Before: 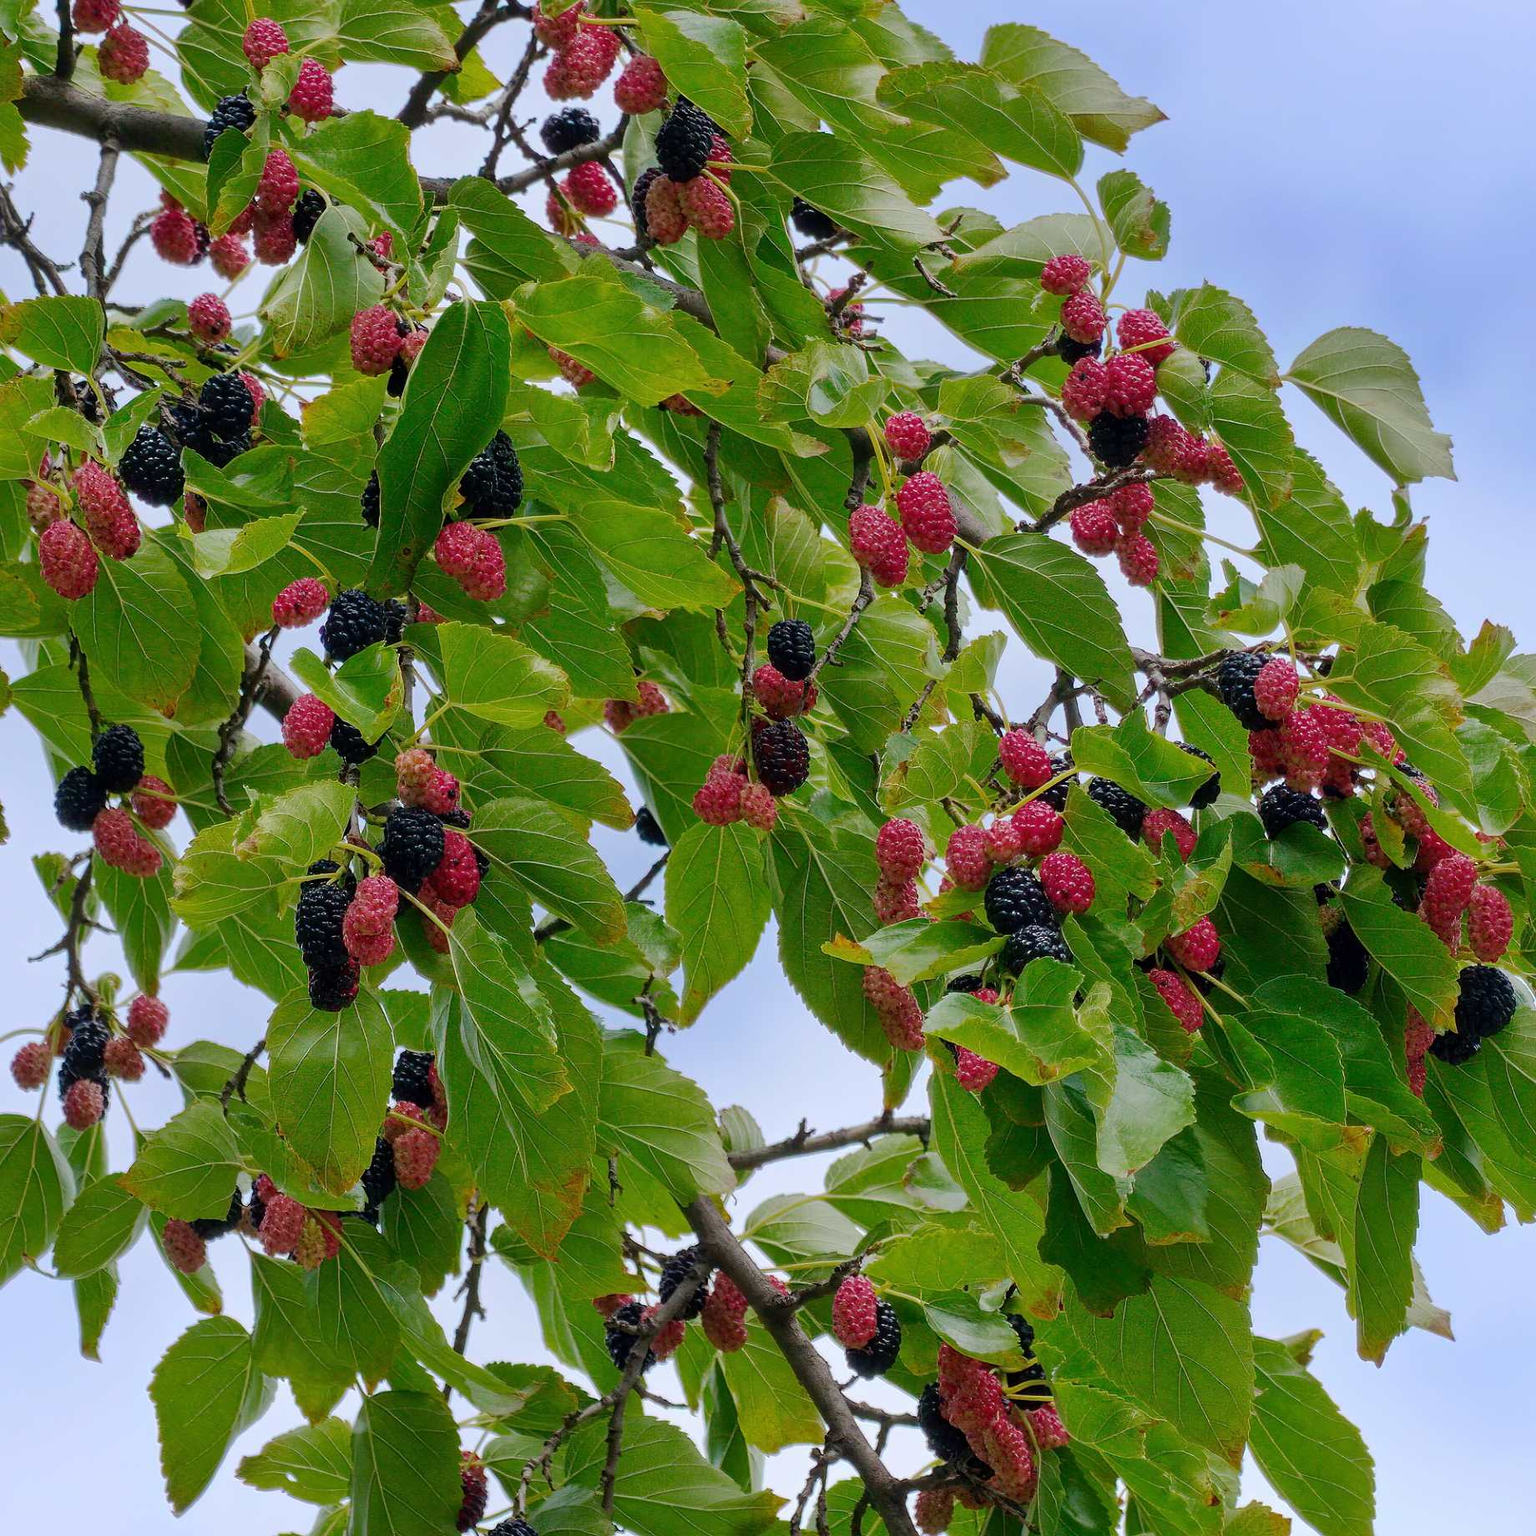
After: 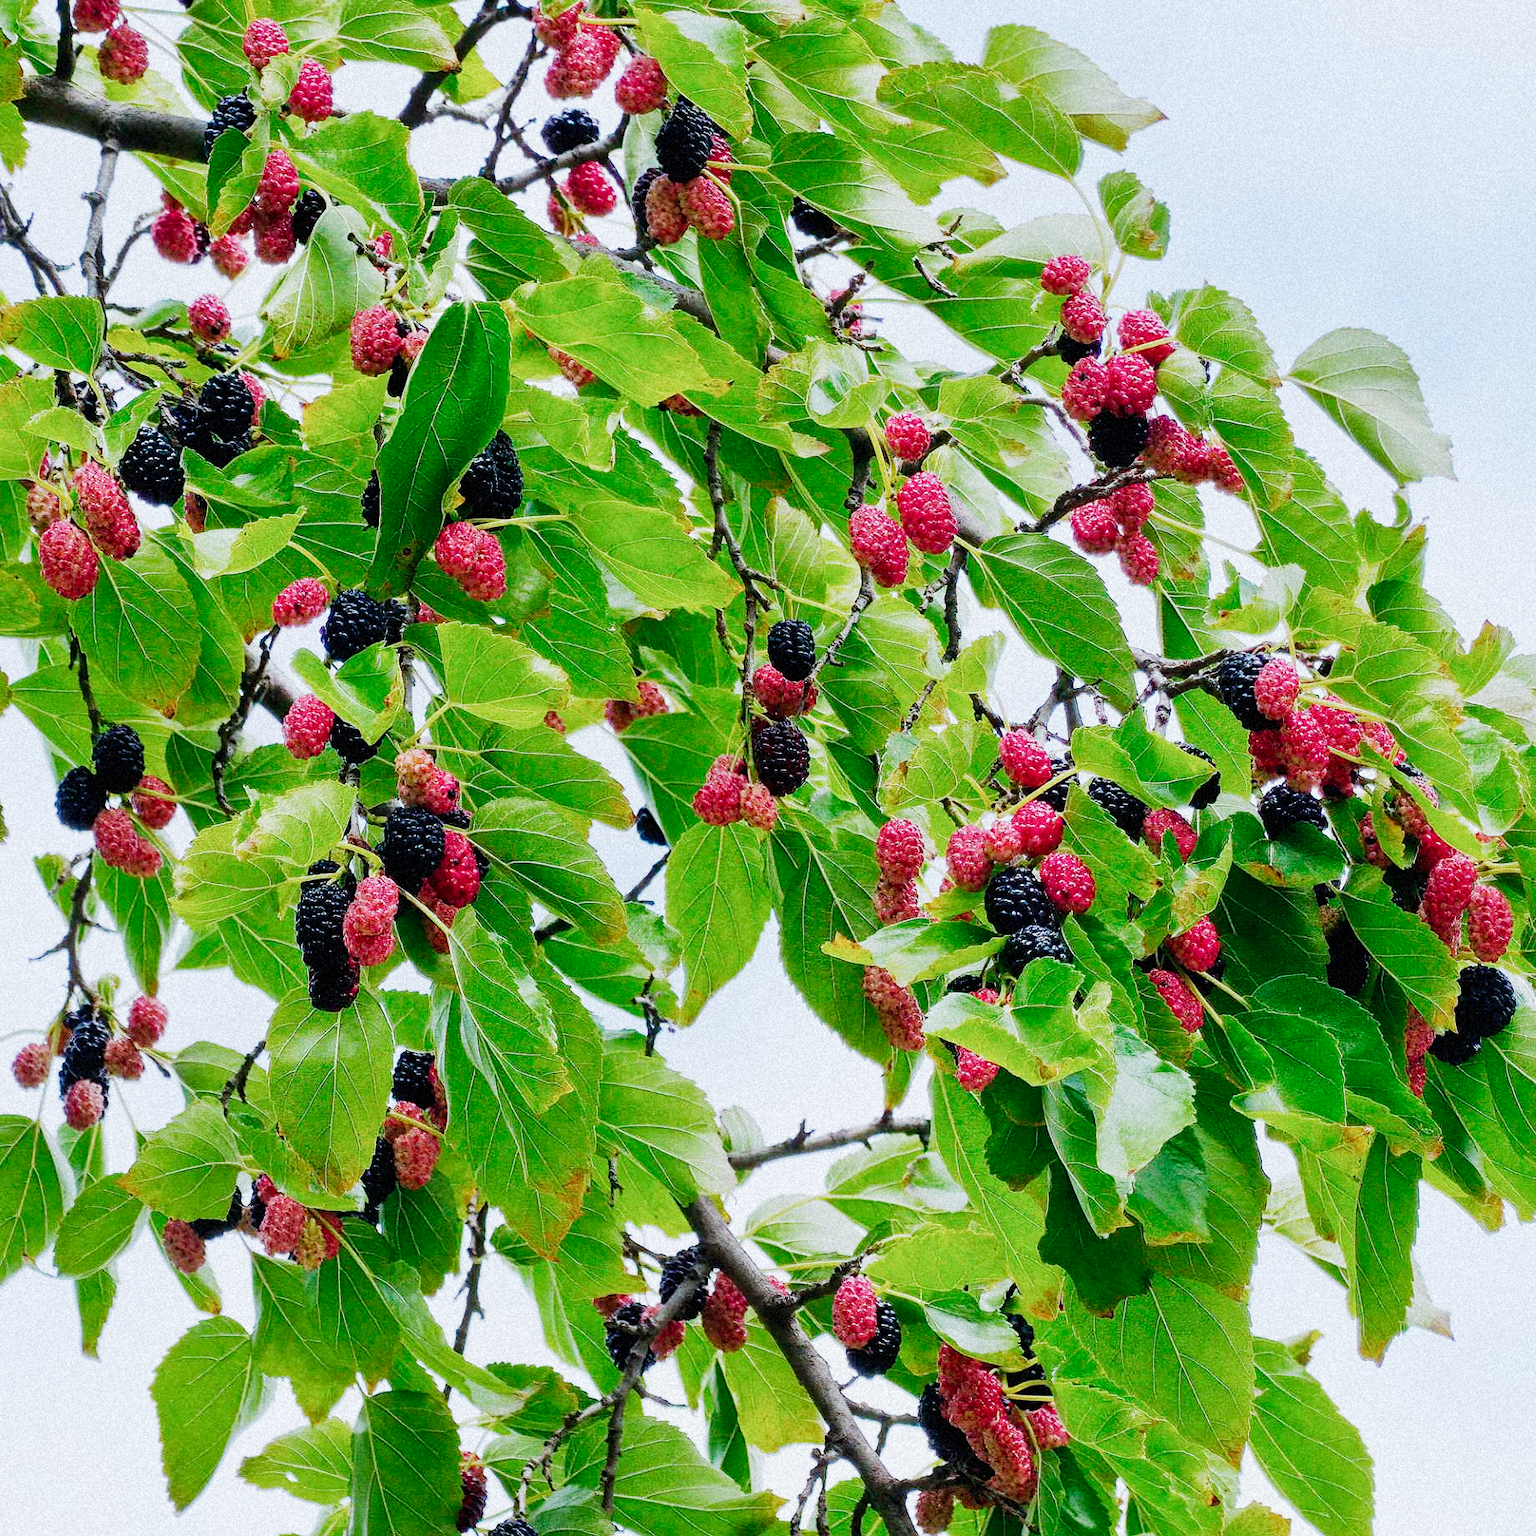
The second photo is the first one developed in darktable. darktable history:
sigmoid: contrast 1.69, skew -0.23, preserve hue 0%, red attenuation 0.1, red rotation 0.035, green attenuation 0.1, green rotation -0.017, blue attenuation 0.15, blue rotation -0.052, base primaries Rec2020
grain: mid-tones bias 0%
color calibration: x 0.37, y 0.382, temperature 4313.32 K
exposure: black level correction 0, exposure 1.1 EV, compensate exposure bias true, compensate highlight preservation false
